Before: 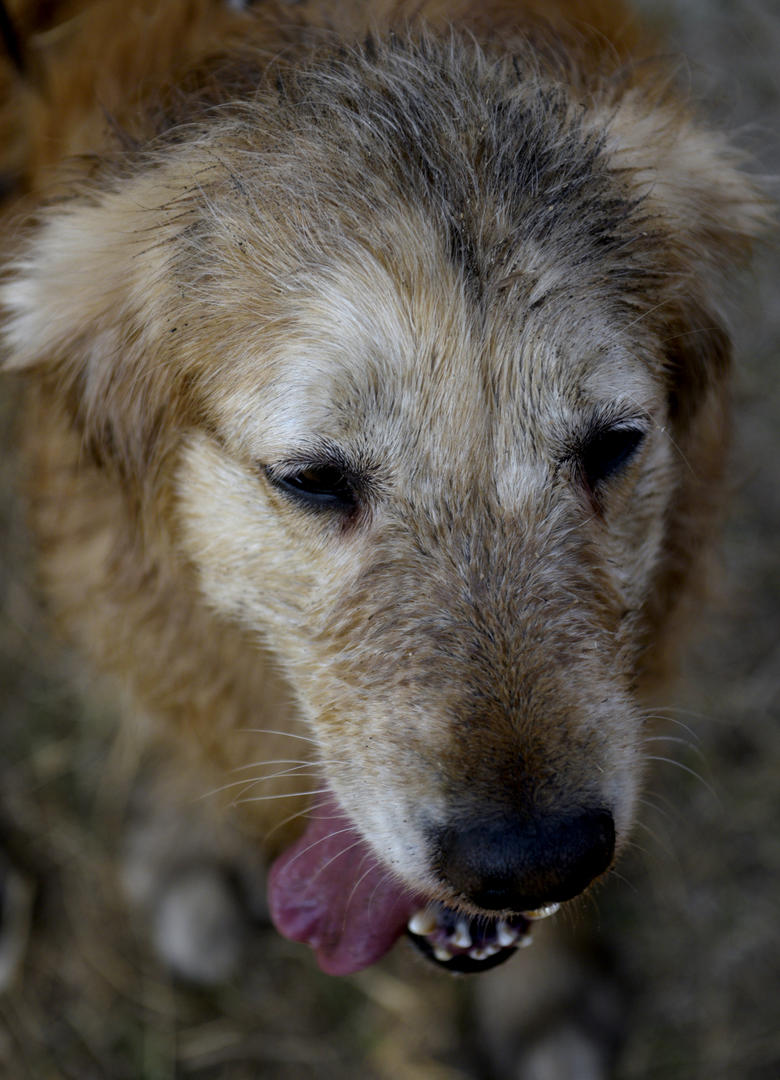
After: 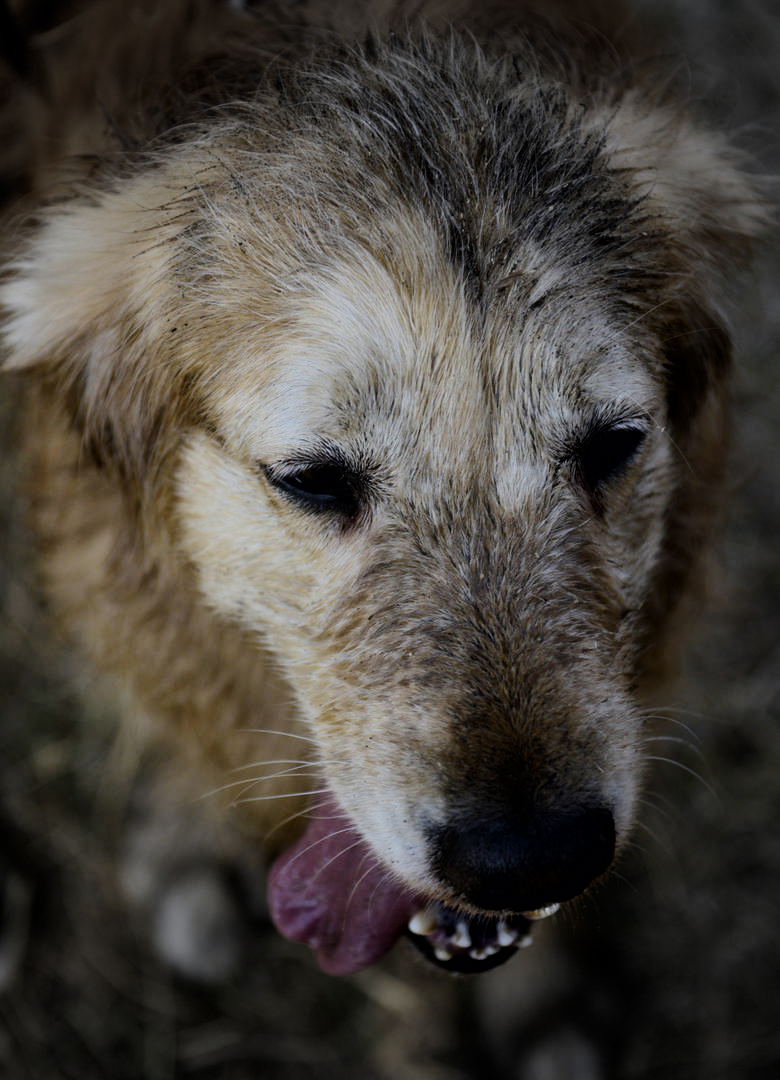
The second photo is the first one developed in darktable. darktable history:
vignetting: fall-off start 90.98%, fall-off radius 38.18%, width/height ratio 1.224, shape 1.3
filmic rgb: black relative exposure -7.49 EV, white relative exposure 4.99 EV, hardness 3.34, contrast 1.299, preserve chrominance max RGB, color science v6 (2022), contrast in shadows safe, contrast in highlights safe
